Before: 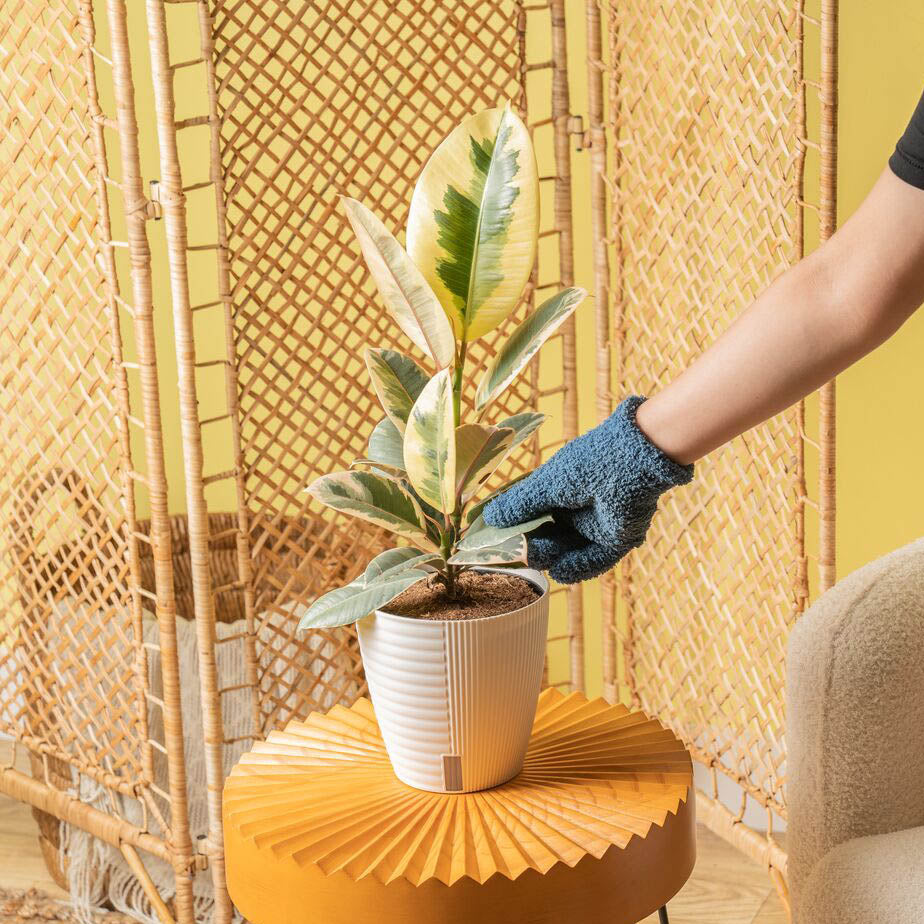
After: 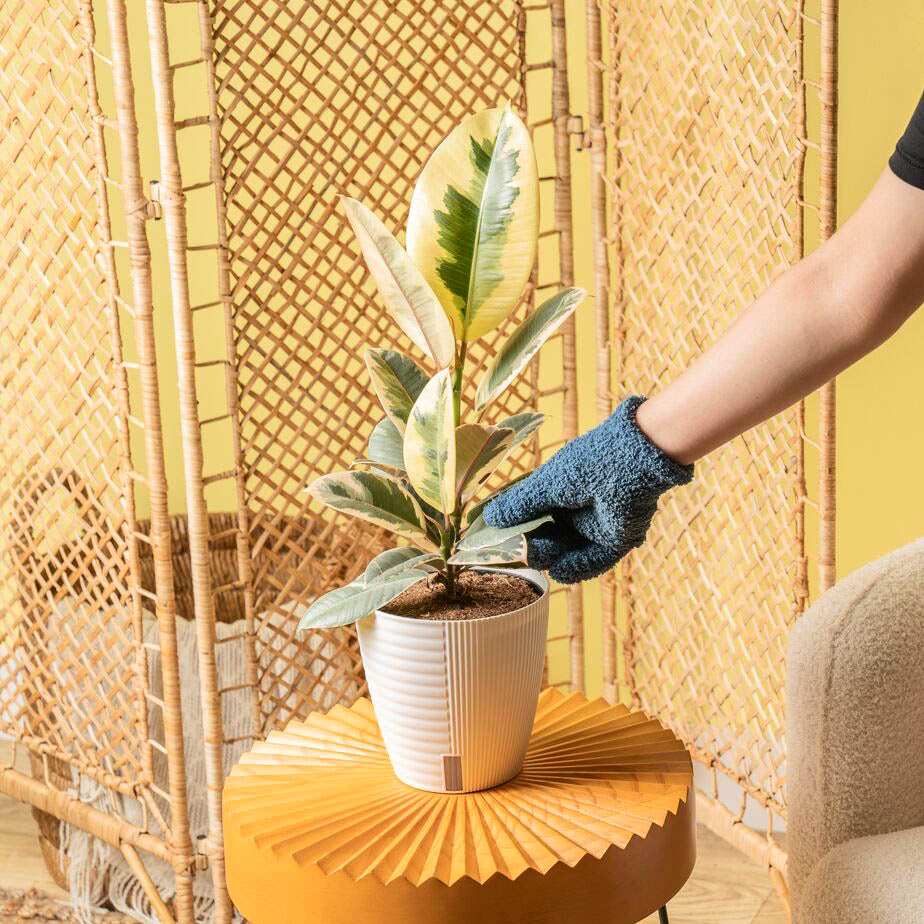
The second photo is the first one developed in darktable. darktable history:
contrast brightness saturation: contrast 0.14
contrast equalizer: y [[0.5 ×6], [0.5 ×6], [0.5, 0.5, 0.501, 0.545, 0.707, 0.863], [0 ×6], [0 ×6]]
